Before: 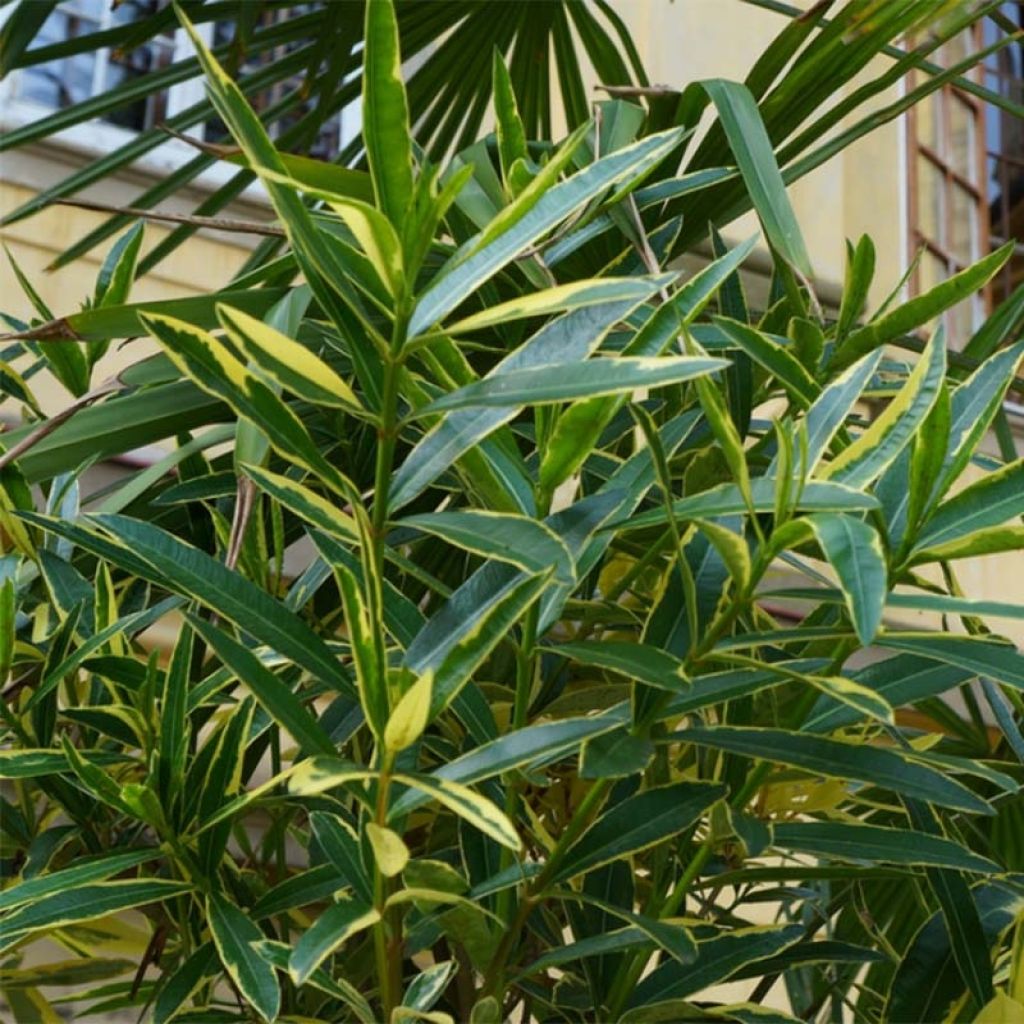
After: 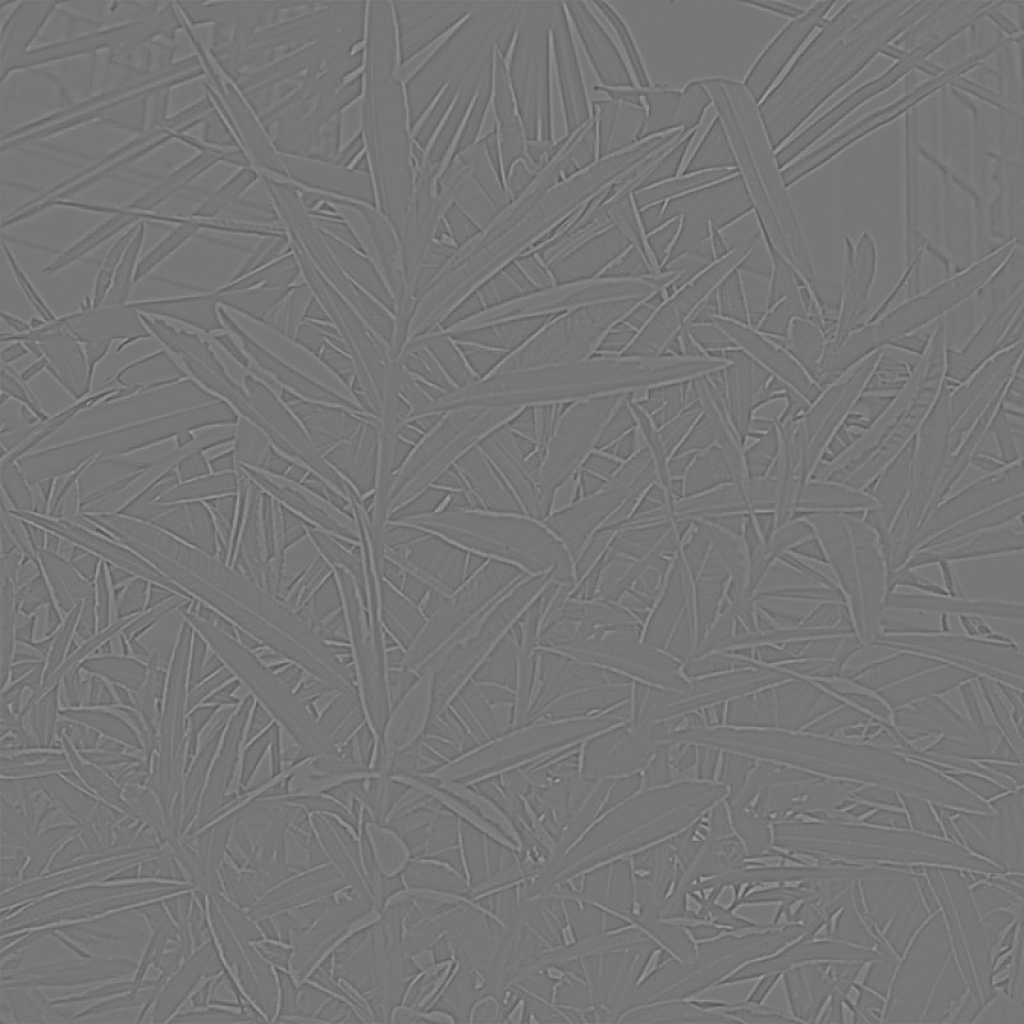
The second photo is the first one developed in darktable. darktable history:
highpass: sharpness 9.84%, contrast boost 9.94%
sharpen: on, module defaults
